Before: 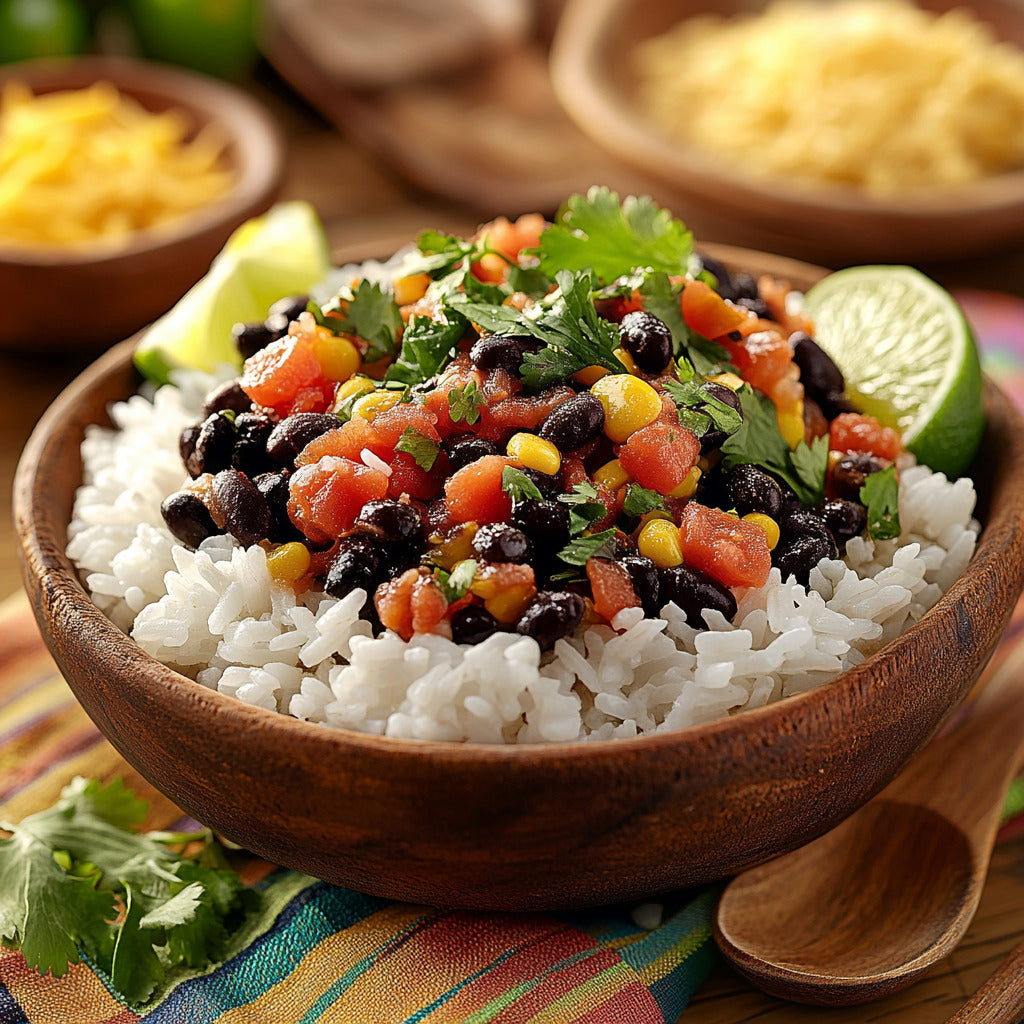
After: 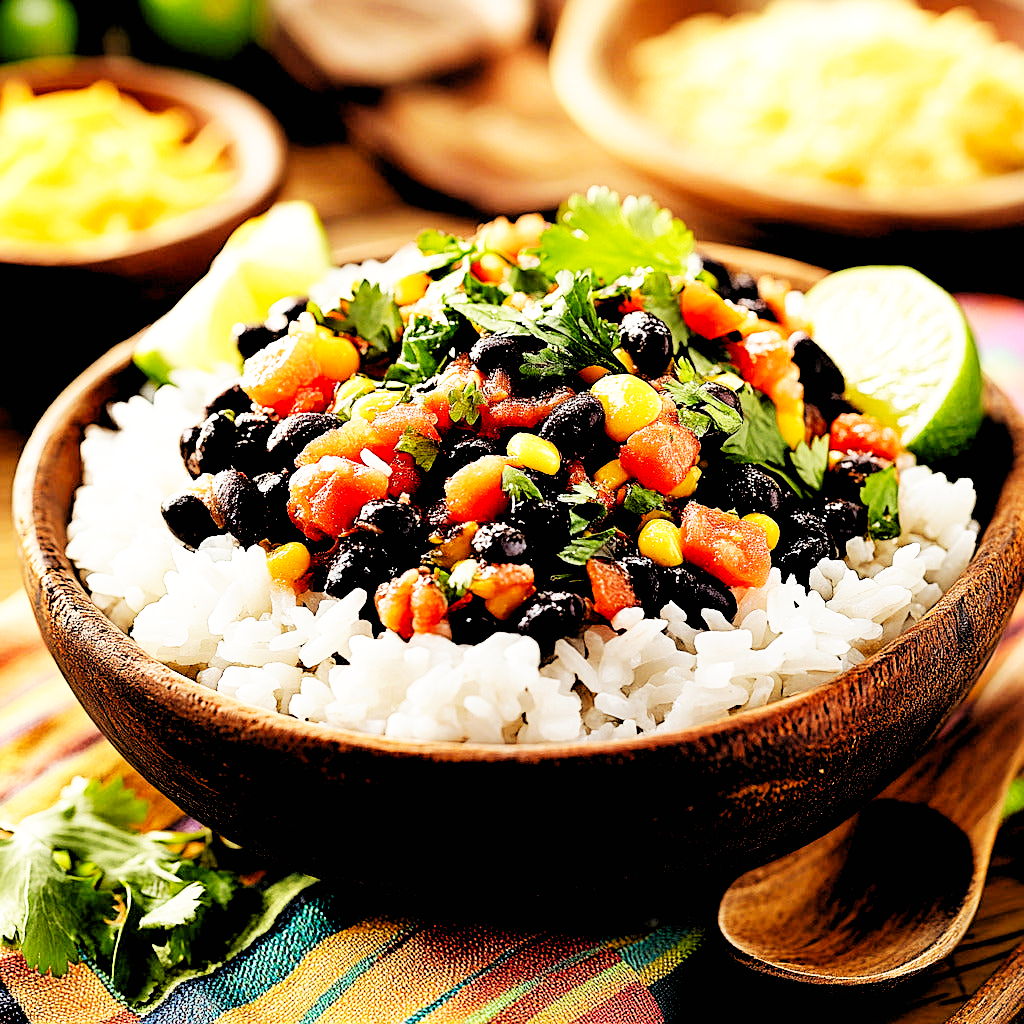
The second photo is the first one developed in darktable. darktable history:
rgb levels: levels [[0.029, 0.461, 0.922], [0, 0.5, 1], [0, 0.5, 1]]
base curve: curves: ch0 [(0, 0) (0.007, 0.004) (0.027, 0.03) (0.046, 0.07) (0.207, 0.54) (0.442, 0.872) (0.673, 0.972) (1, 1)], preserve colors none
